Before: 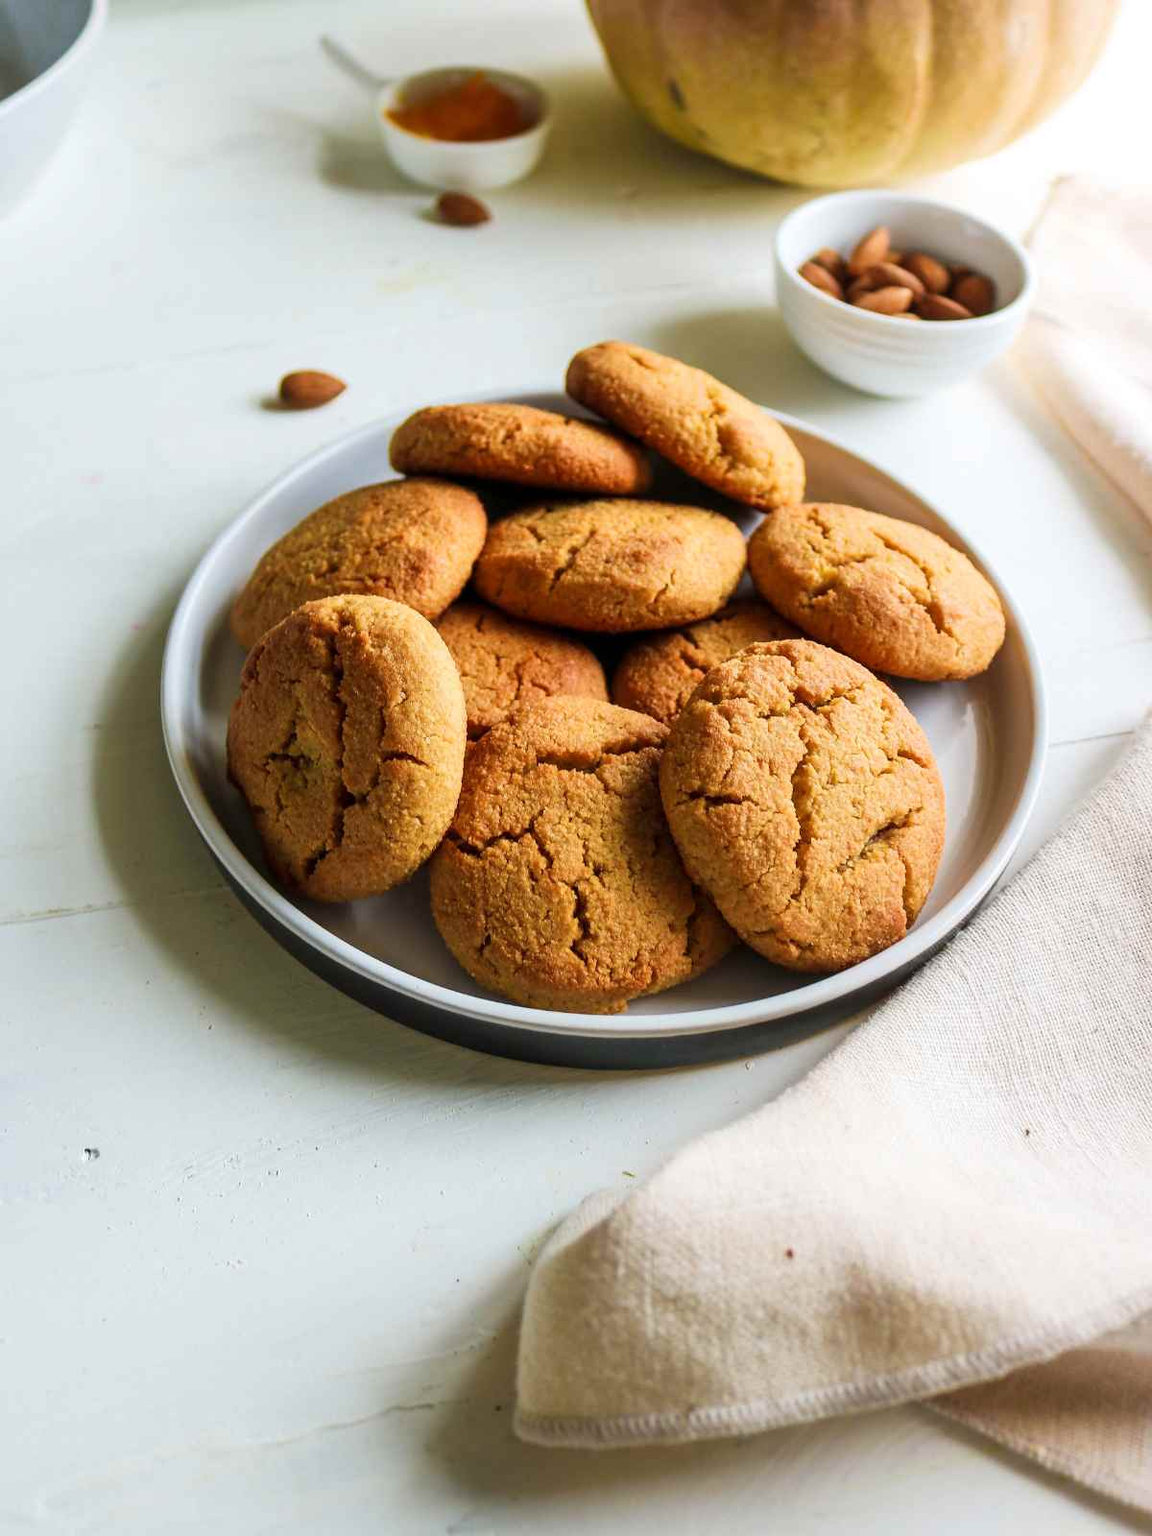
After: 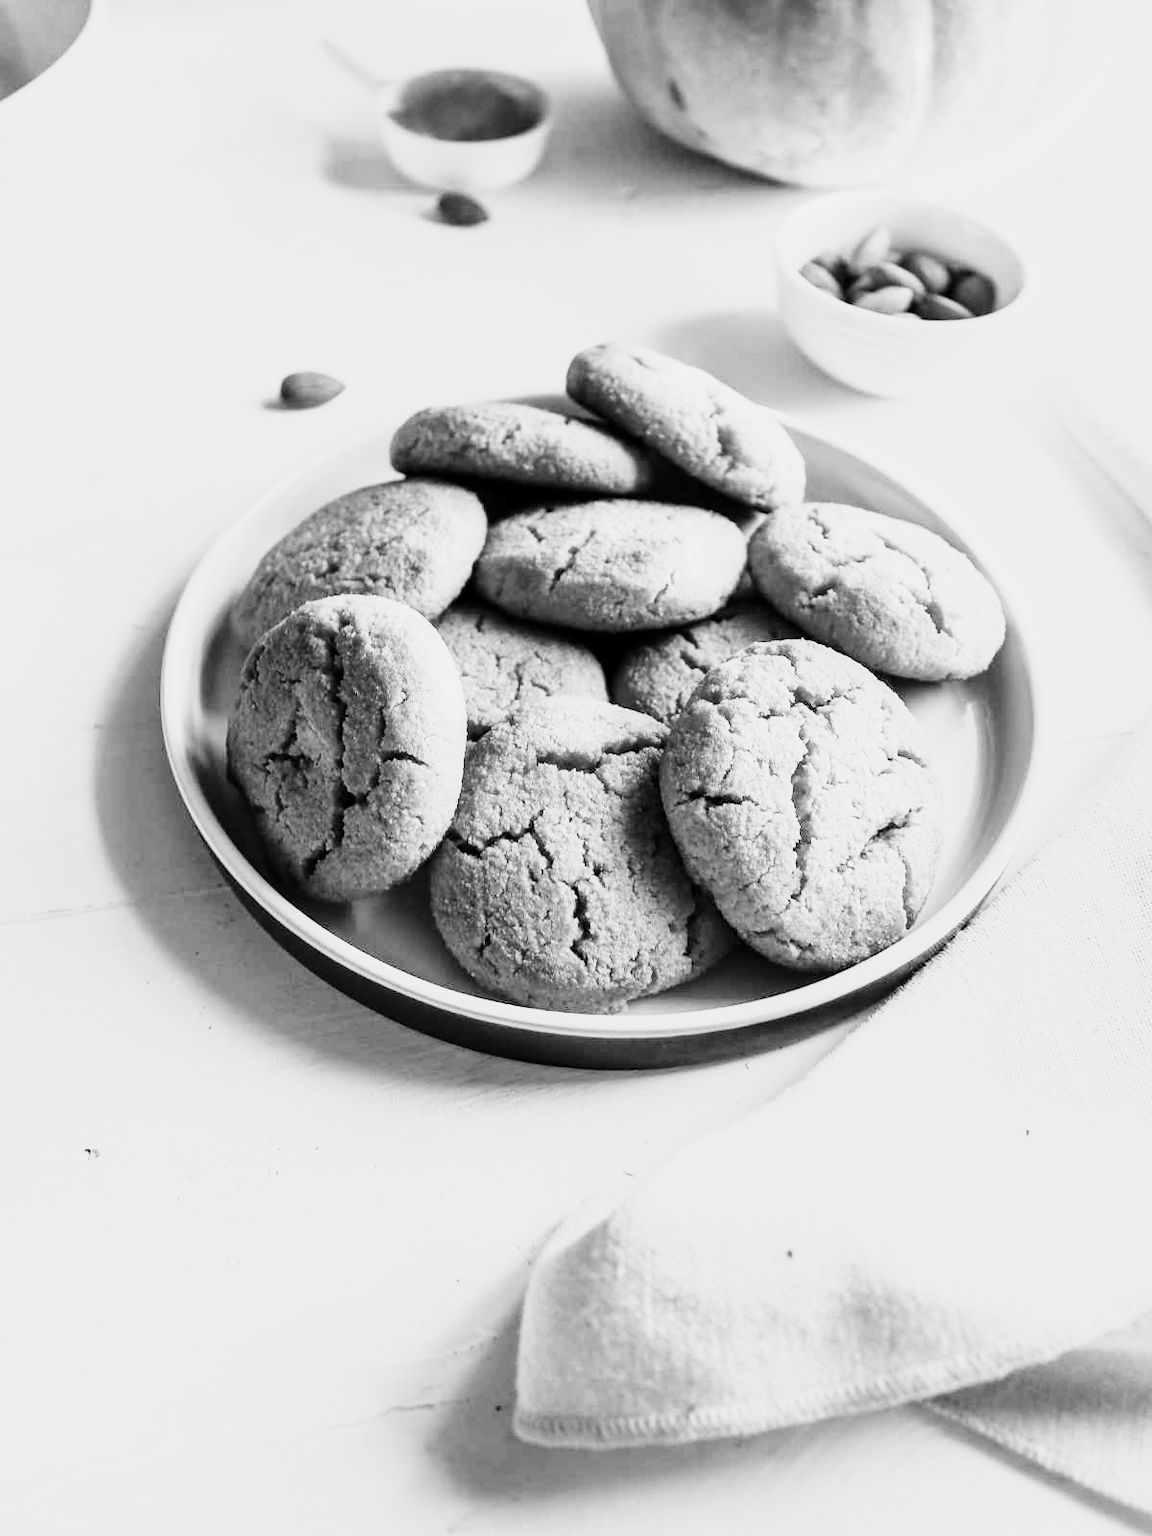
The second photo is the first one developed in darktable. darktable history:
monochrome: a -74.22, b 78.2
contrast brightness saturation: contrast 0.14
base curve: curves: ch0 [(0, 0) (0.028, 0.03) (0.105, 0.232) (0.387, 0.748) (0.754, 0.968) (1, 1)], fusion 1, exposure shift 0.576, preserve colors none
